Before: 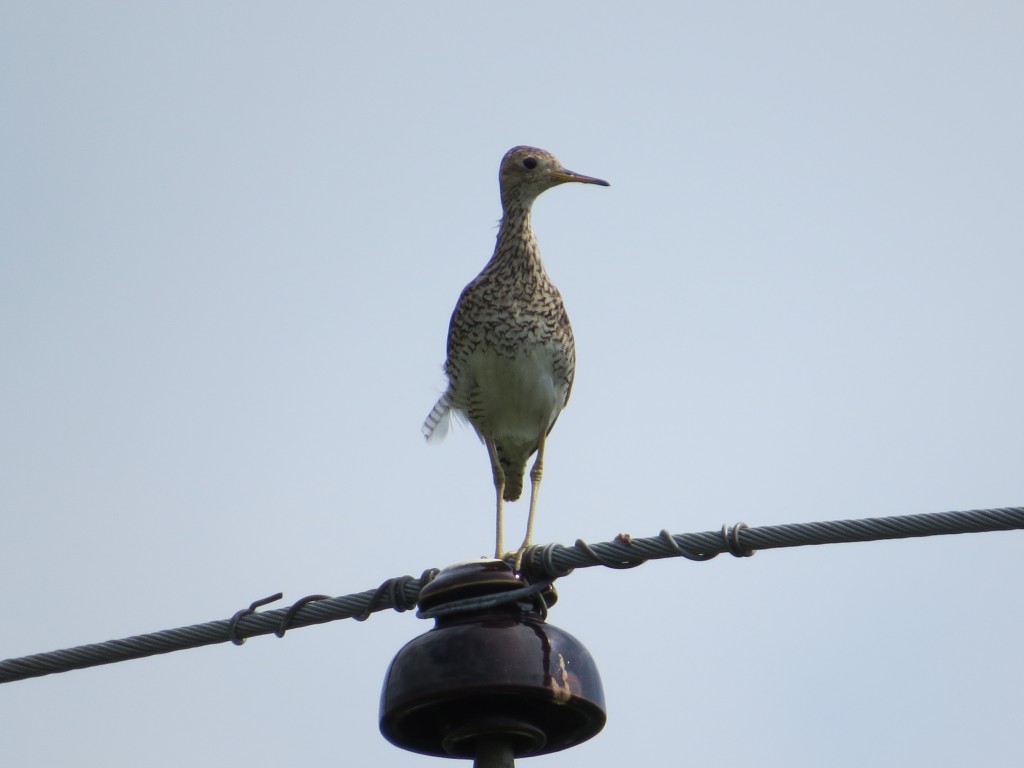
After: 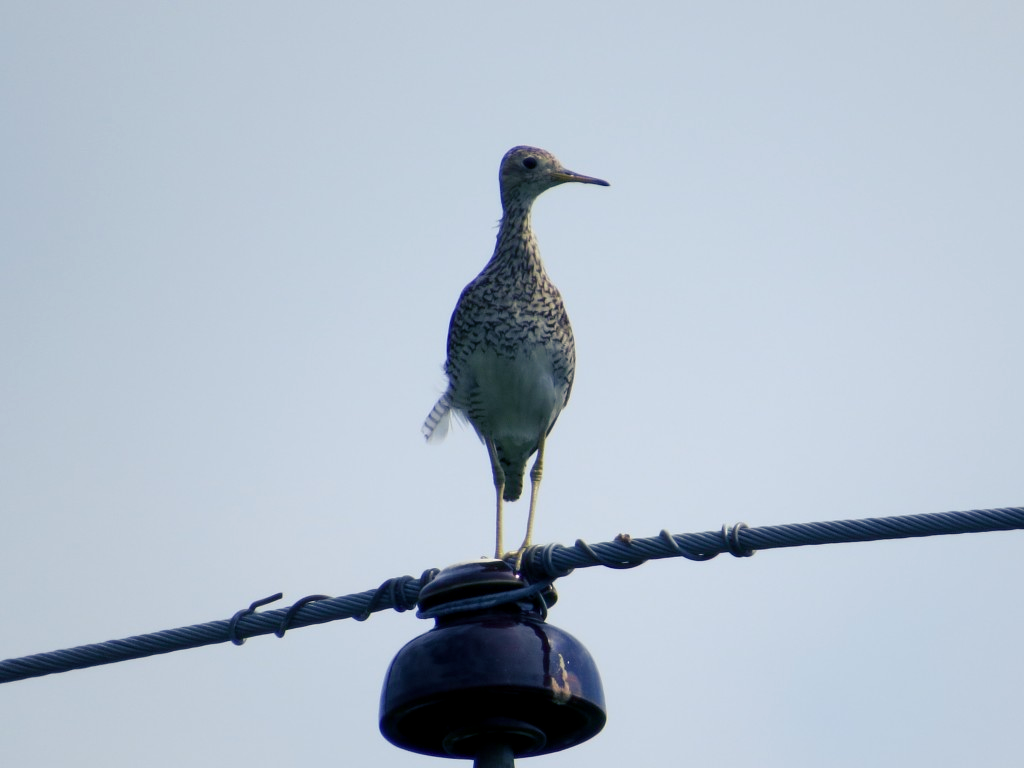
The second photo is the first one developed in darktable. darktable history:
exposure: black level correction 0.004, exposure 0.017 EV, compensate highlight preservation false
color balance rgb: shadows lift › luminance -41.041%, shadows lift › chroma 14.482%, shadows lift › hue 260.71°, perceptual saturation grading › global saturation 1.519%, perceptual saturation grading › highlights -2.409%, perceptual saturation grading › mid-tones 4.294%, perceptual saturation grading › shadows 8.666%
